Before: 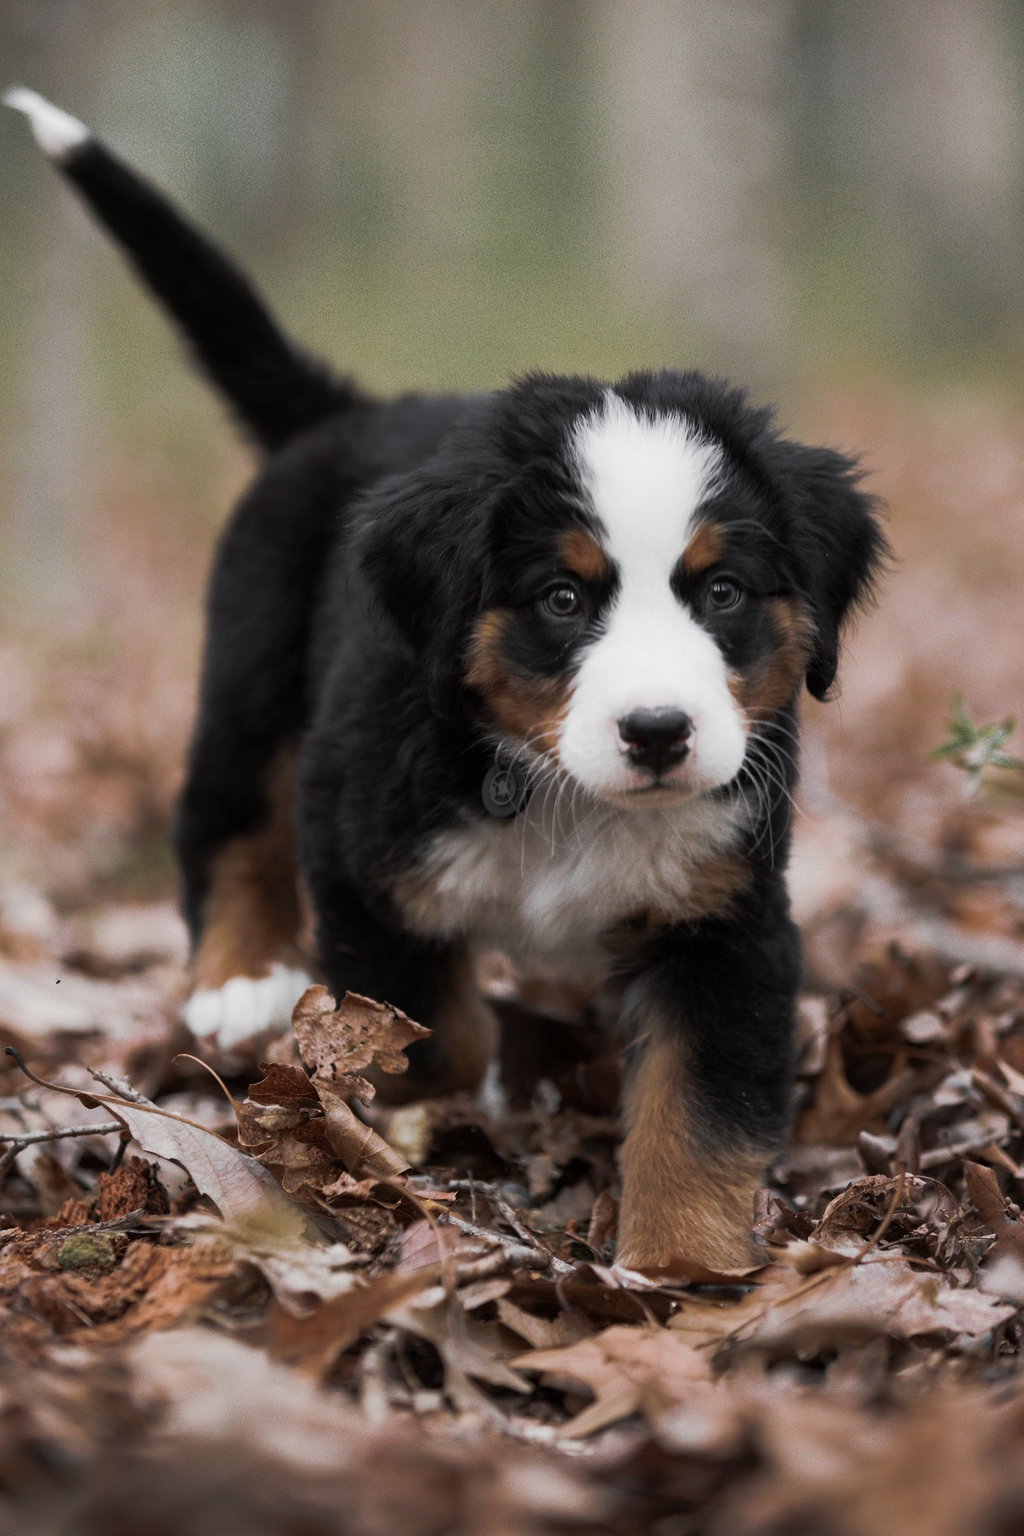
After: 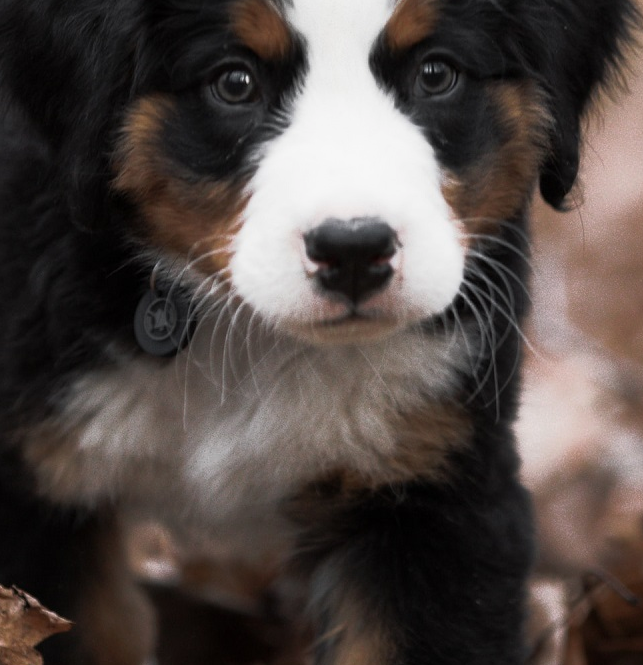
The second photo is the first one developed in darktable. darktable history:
base curve: curves: ch0 [(0, 0) (0.257, 0.25) (0.482, 0.586) (0.757, 0.871) (1, 1)]
crop: left 36.607%, top 34.735%, right 13.146%, bottom 30.611%
